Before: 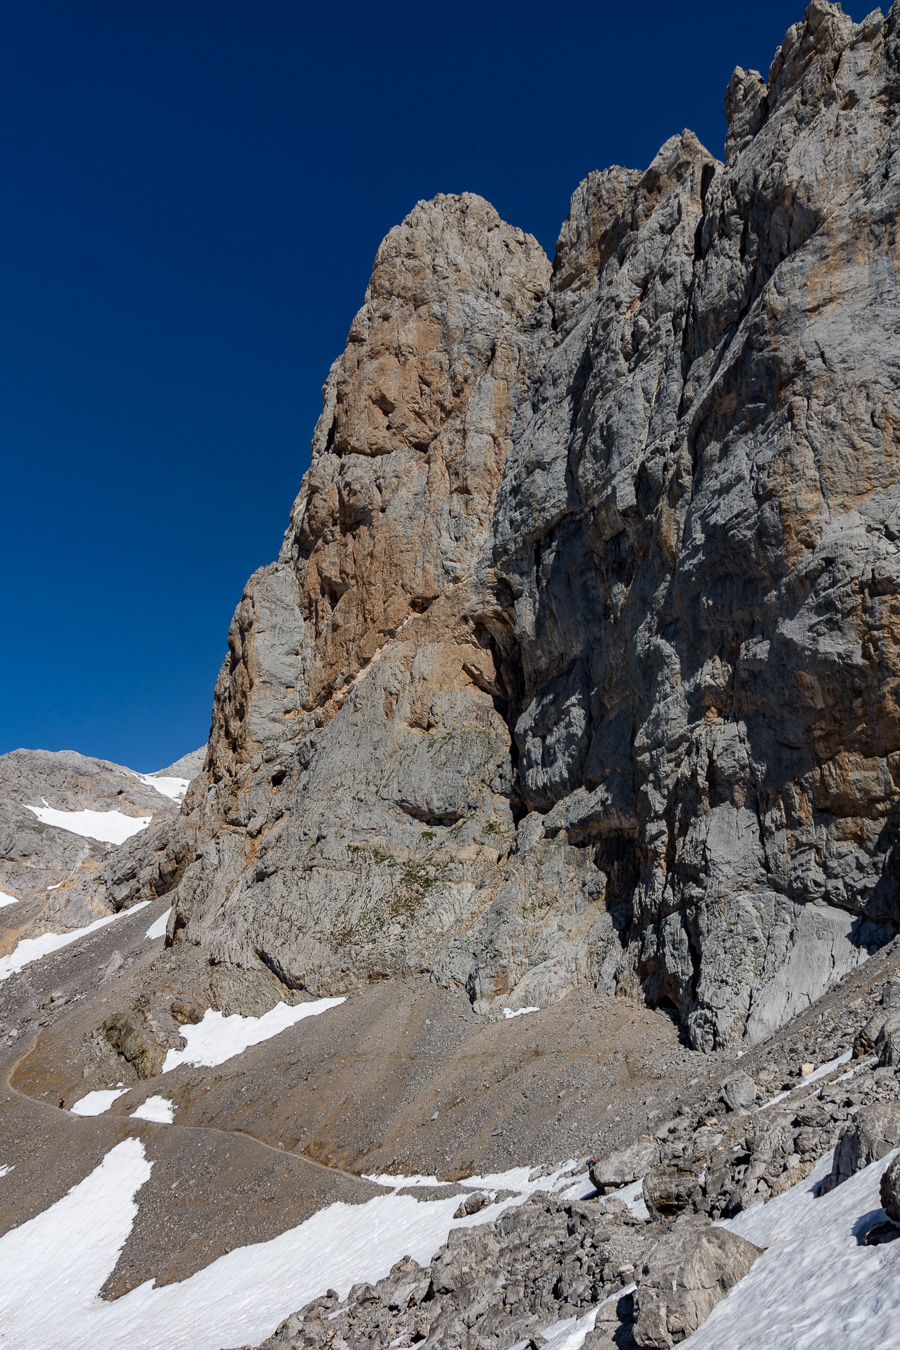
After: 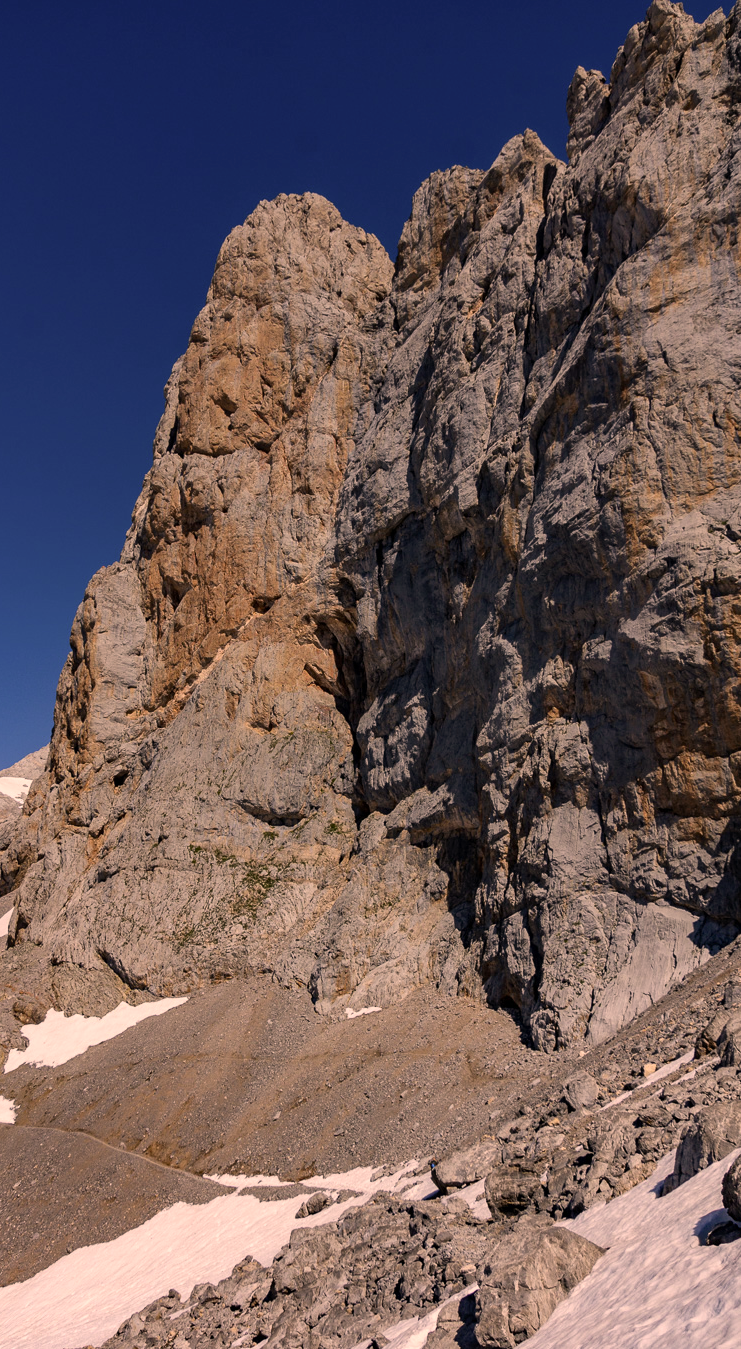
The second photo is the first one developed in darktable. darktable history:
color correction: highlights a* 17.46, highlights b* 18.47
crop: left 17.648%, bottom 0.038%
